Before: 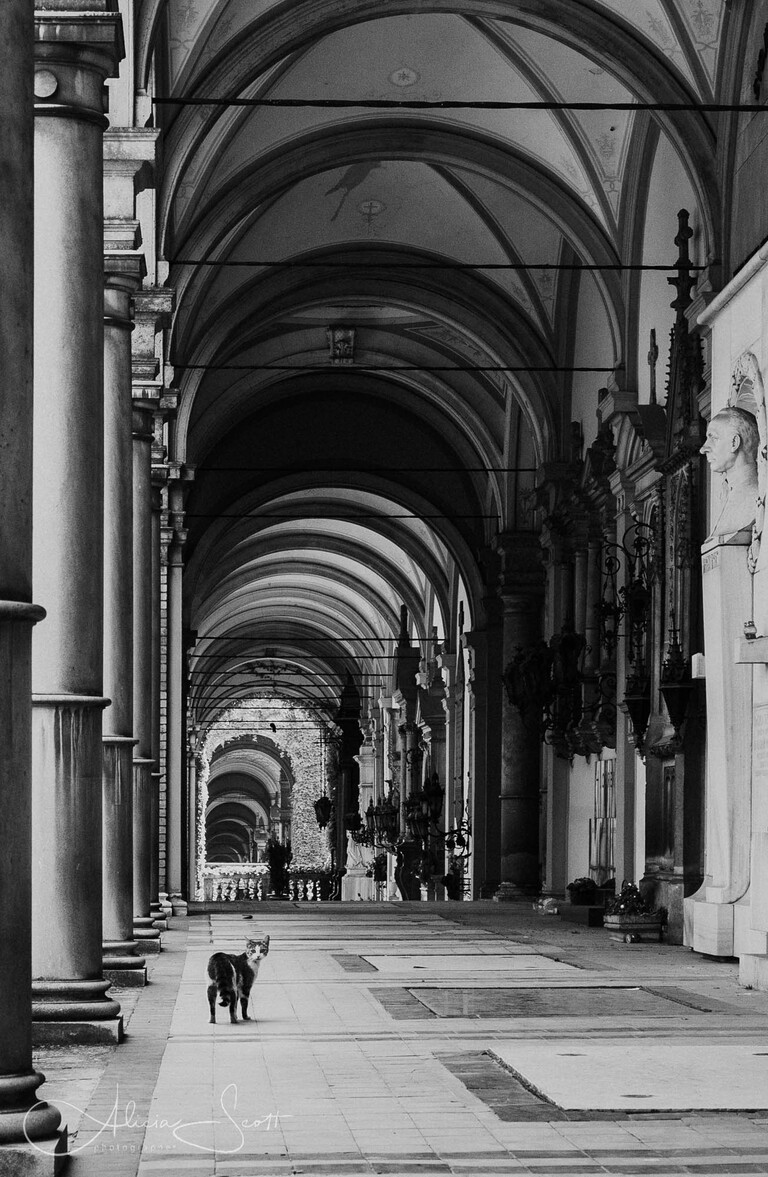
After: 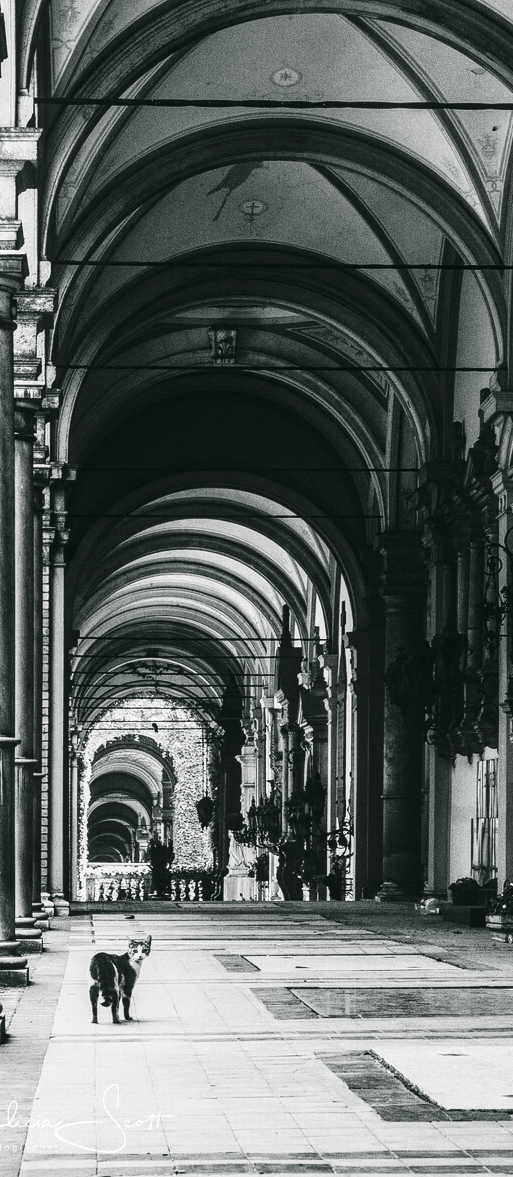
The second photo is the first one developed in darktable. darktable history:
color zones: curves: ch1 [(0, 0.469) (0.072, 0.457) (0.243, 0.494) (0.429, 0.5) (0.571, 0.5) (0.714, 0.5) (0.857, 0.5) (1, 0.469)]; ch2 [(0, 0.499) (0.143, 0.467) (0.242, 0.436) (0.429, 0.493) (0.571, 0.5) (0.714, 0.5) (0.857, 0.5) (1, 0.499)]
crop: left 15.434%, right 17.741%
shadows and highlights: shadows 1.21, highlights 39.54
tone curve: curves: ch0 [(0, 0) (0.003, 0) (0.011, 0.001) (0.025, 0.003) (0.044, 0.005) (0.069, 0.013) (0.1, 0.024) (0.136, 0.04) (0.177, 0.087) (0.224, 0.148) (0.277, 0.238) (0.335, 0.335) (0.399, 0.43) (0.468, 0.524) (0.543, 0.621) (0.623, 0.712) (0.709, 0.788) (0.801, 0.867) (0.898, 0.947) (1, 1)], color space Lab, independent channels, preserve colors none
contrast brightness saturation: contrast 0.008, saturation -0.053
exposure: exposure -0.046 EV, compensate highlight preservation false
color balance rgb: shadows lift › luminance -7.433%, shadows lift › chroma 2.113%, shadows lift › hue 165.99°, global offset › luminance 1.996%, linear chroma grading › shadows -7.873%, linear chroma grading › global chroma 9.703%, perceptual saturation grading › global saturation 27.472%, perceptual saturation grading › highlights -28.871%, perceptual saturation grading › mid-tones 15.296%, perceptual saturation grading › shadows 32.862%, perceptual brilliance grading › highlights 9.288%, perceptual brilliance grading › mid-tones 4.637%
local contrast: on, module defaults
